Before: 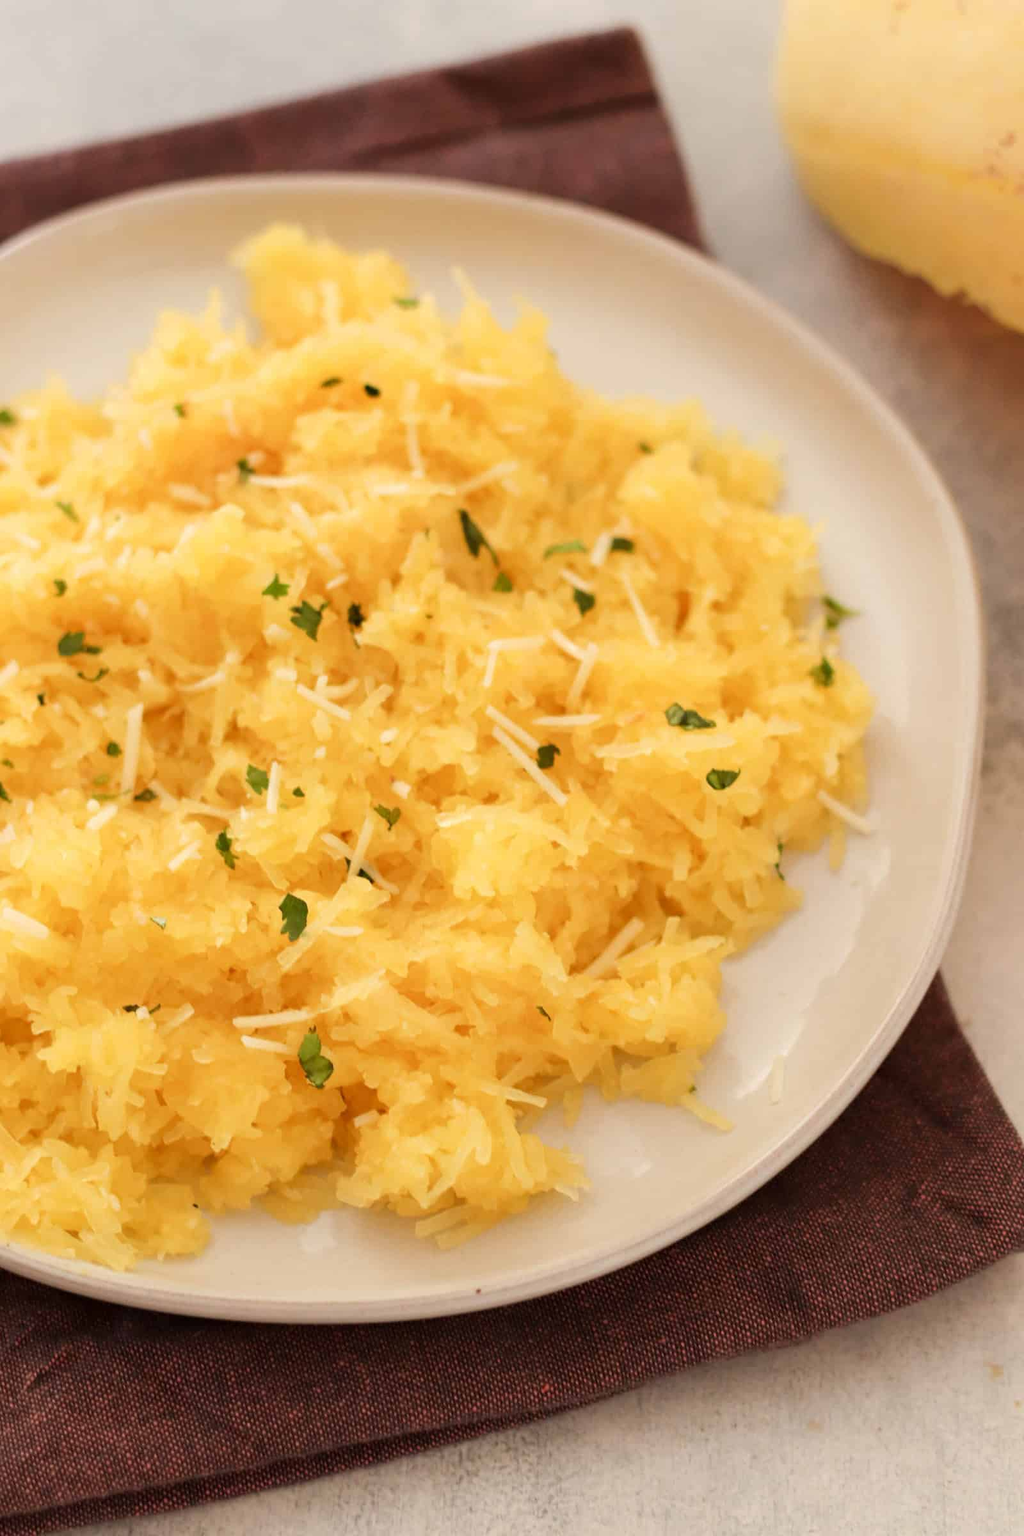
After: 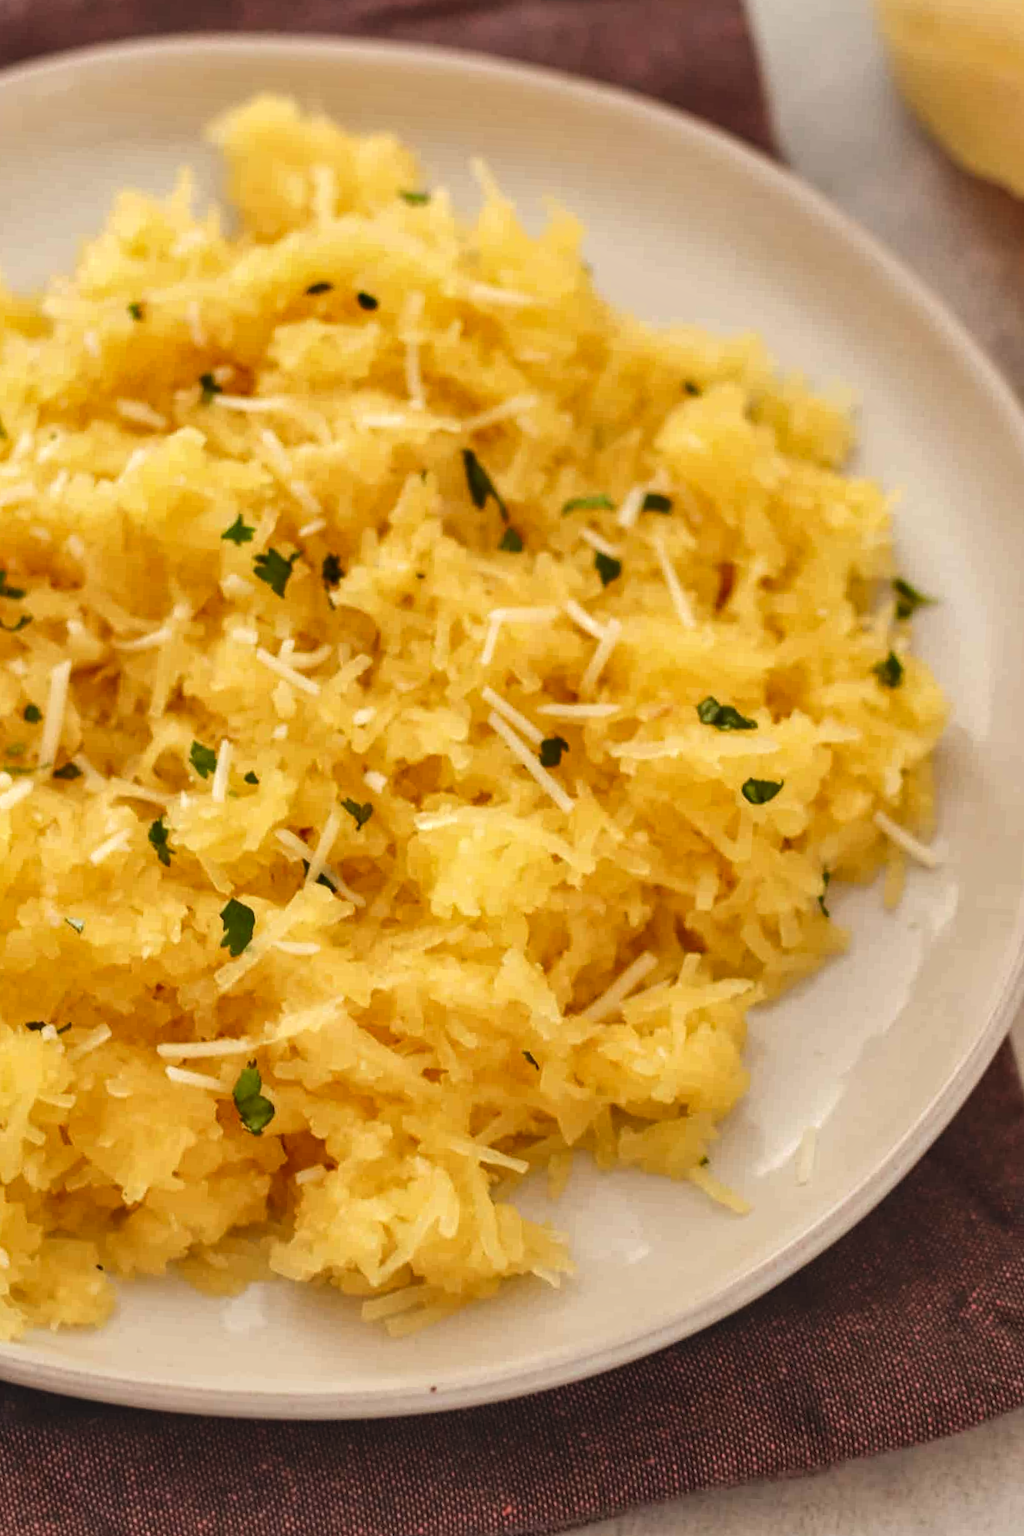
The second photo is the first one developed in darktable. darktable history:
crop and rotate: angle -3.27°, left 5.211%, top 5.211%, right 4.607%, bottom 4.607%
exposure: black level correction -0.008, exposure 0.067 EV, compensate highlight preservation false
shadows and highlights: shadows 43.71, white point adjustment -1.46, soften with gaussian
local contrast: detail 130%
